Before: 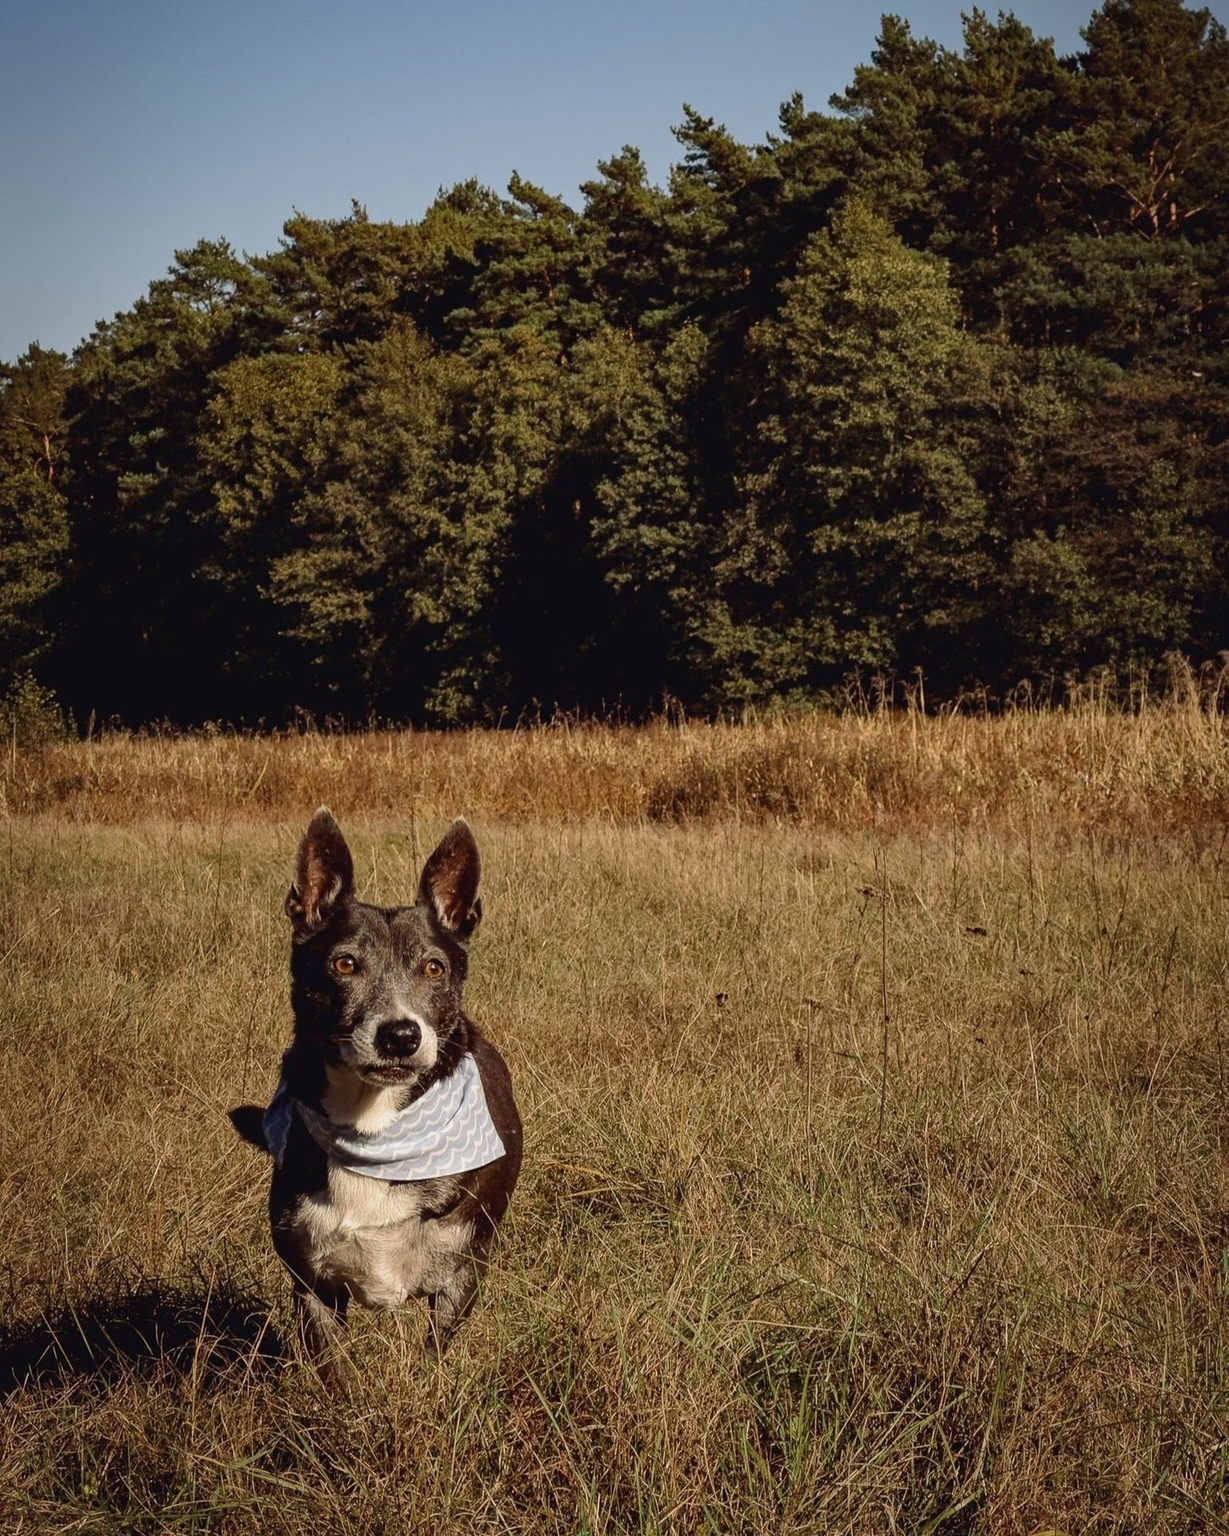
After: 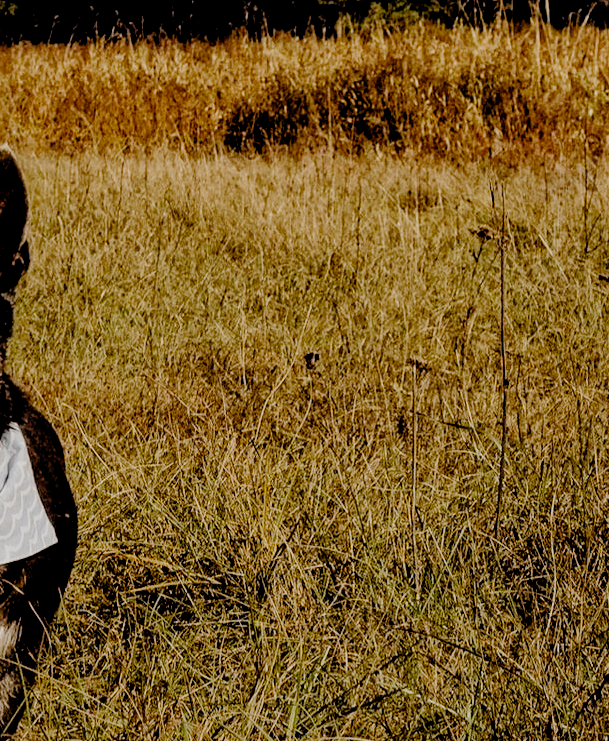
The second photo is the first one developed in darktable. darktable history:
crop: left 37.221%, top 45.169%, right 20.63%, bottom 13.777%
filmic rgb: black relative exposure -2.85 EV, white relative exposure 4.56 EV, hardness 1.77, contrast 1.25, preserve chrominance no, color science v5 (2021)
local contrast: mode bilateral grid, contrast 20, coarseness 50, detail 120%, midtone range 0.2
